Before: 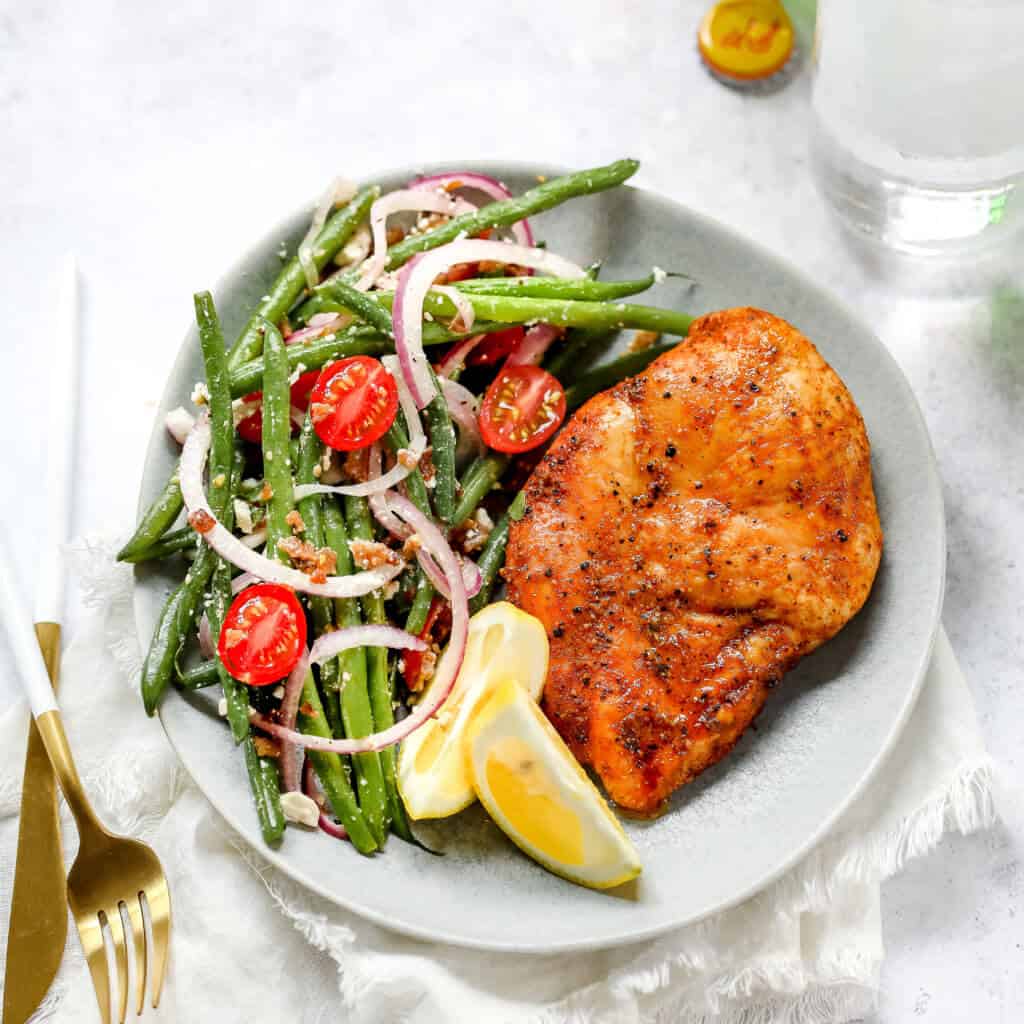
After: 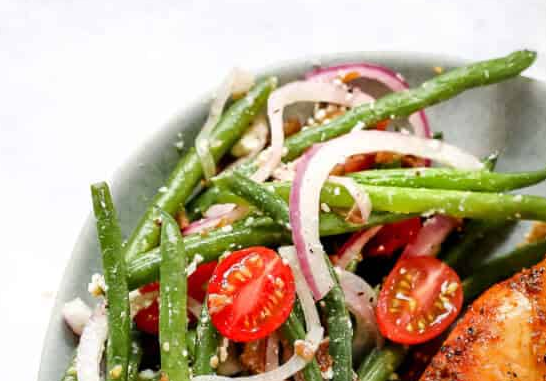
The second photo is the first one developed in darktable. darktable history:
crop: left 10.145%, top 10.685%, right 36.48%, bottom 52.033%
